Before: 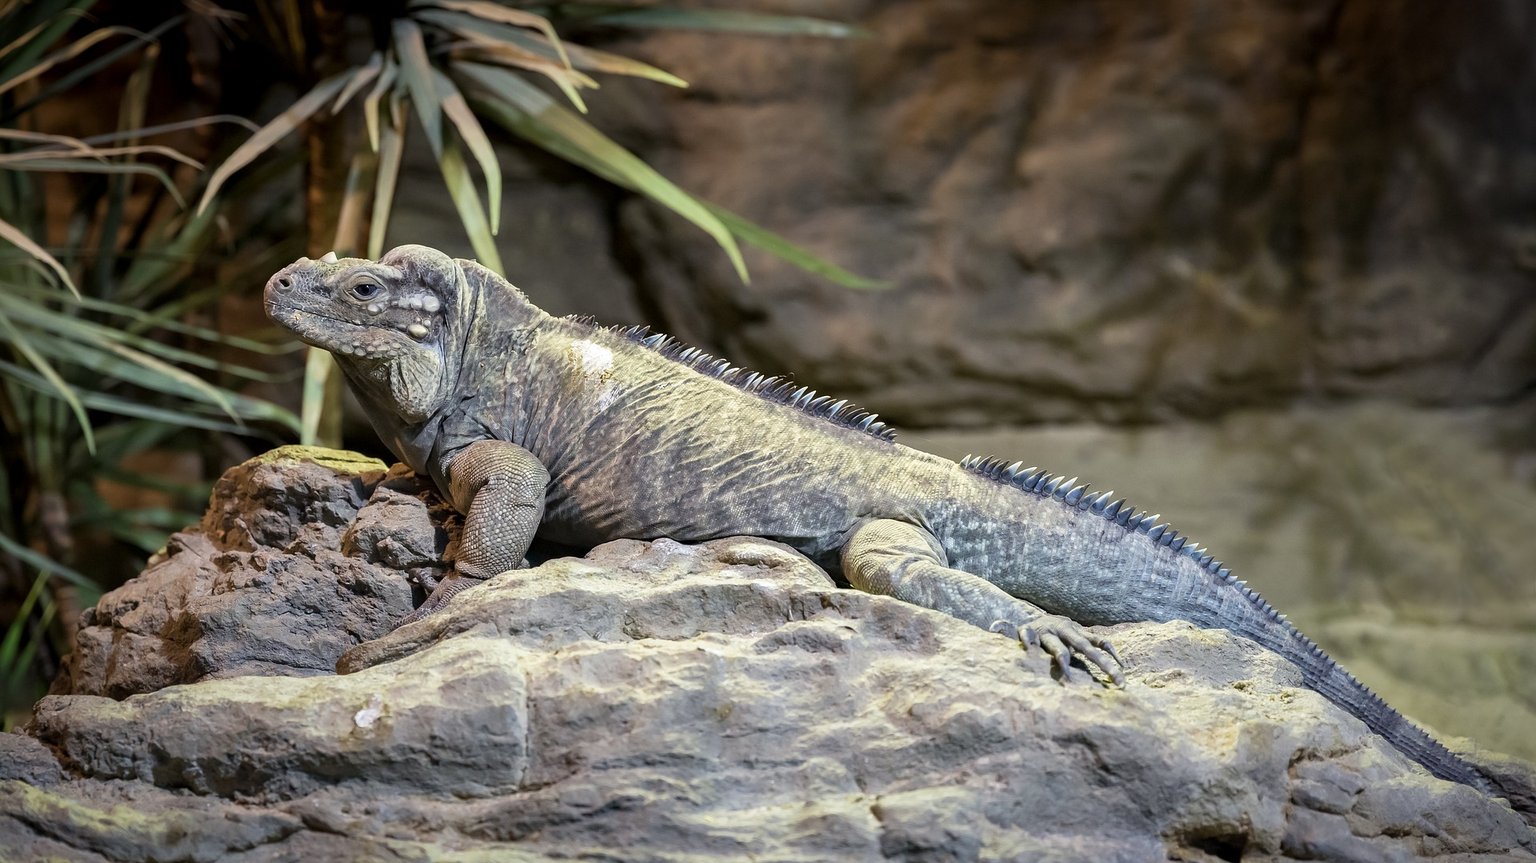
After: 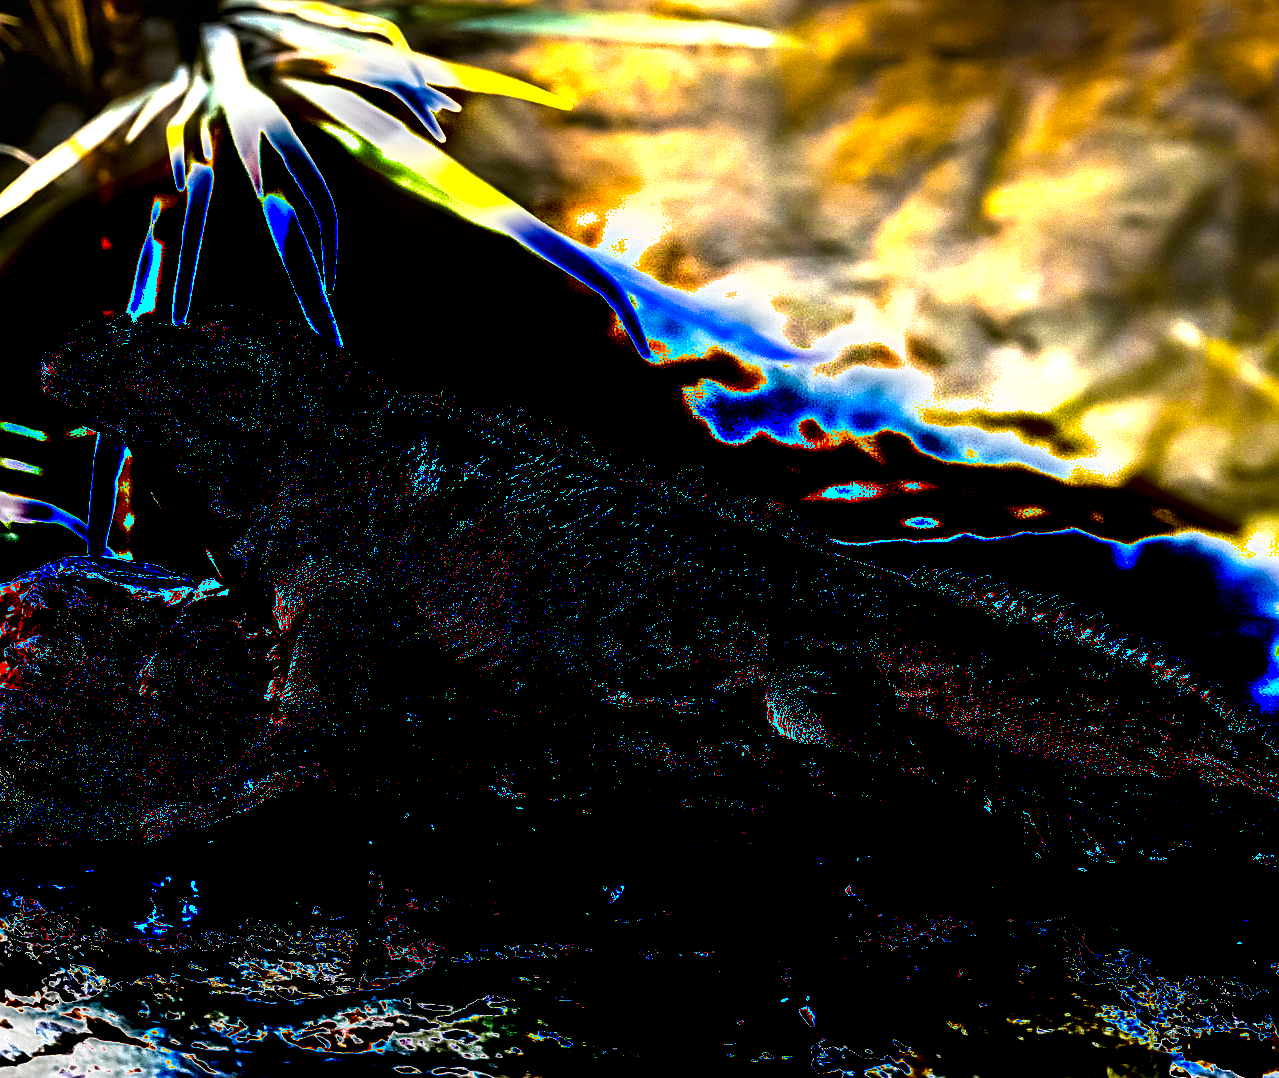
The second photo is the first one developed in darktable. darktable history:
sharpen: on, module defaults
crop and rotate: left 15.055%, right 18.278%
shadows and highlights: radius 44.78, white point adjustment 6.64, compress 79.65%, highlights color adjustment 78.42%, soften with gaussian
exposure: black level correction 0, exposure 1.5 EV, compensate highlight preservation false
color balance rgb: linear chroma grading › shadows -30%, linear chroma grading › global chroma 35%, perceptual saturation grading › global saturation 75%, perceptual saturation grading › shadows -30%, perceptual brilliance grading › highlights 75%, perceptual brilliance grading › shadows -30%, global vibrance 35%
